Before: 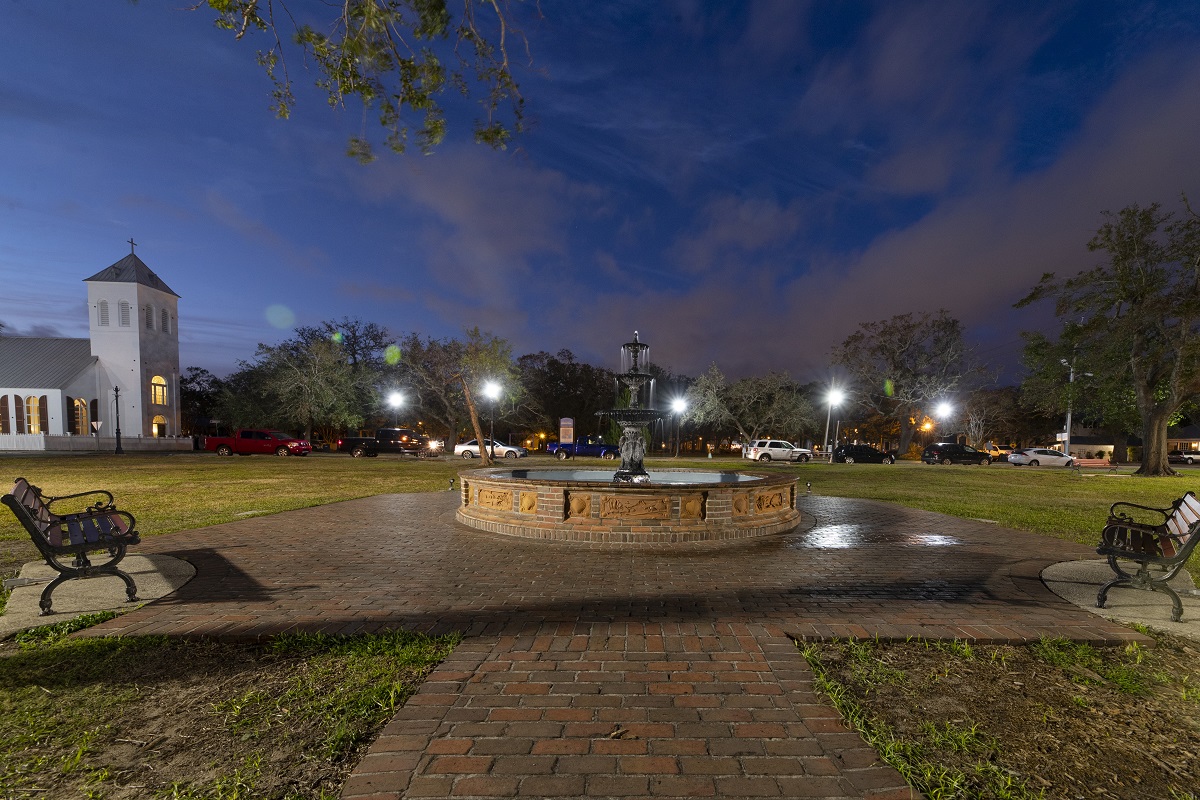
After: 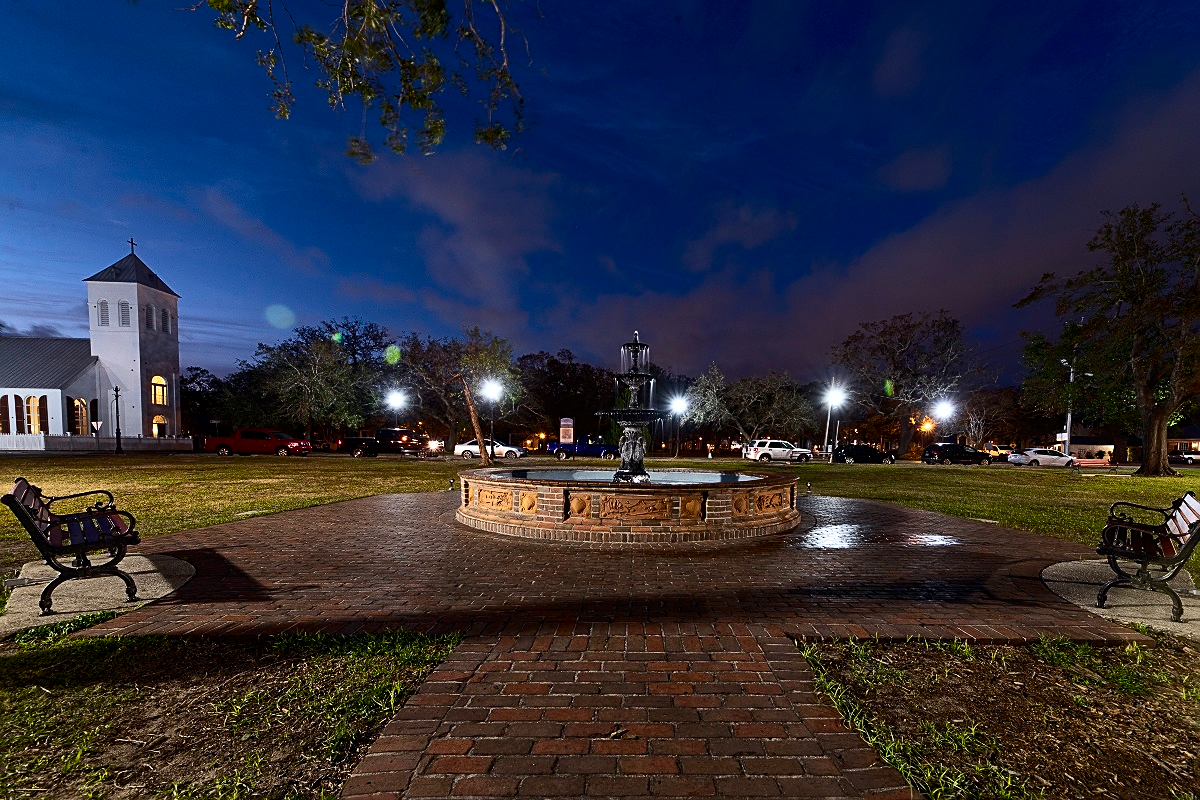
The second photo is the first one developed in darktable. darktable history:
white balance: red 0.983, blue 1.036
sharpen: on, module defaults
color balance: gamma [0.9, 0.988, 0.975, 1.025], gain [1.05, 1, 1, 1]
contrast brightness saturation: contrast 0.28
